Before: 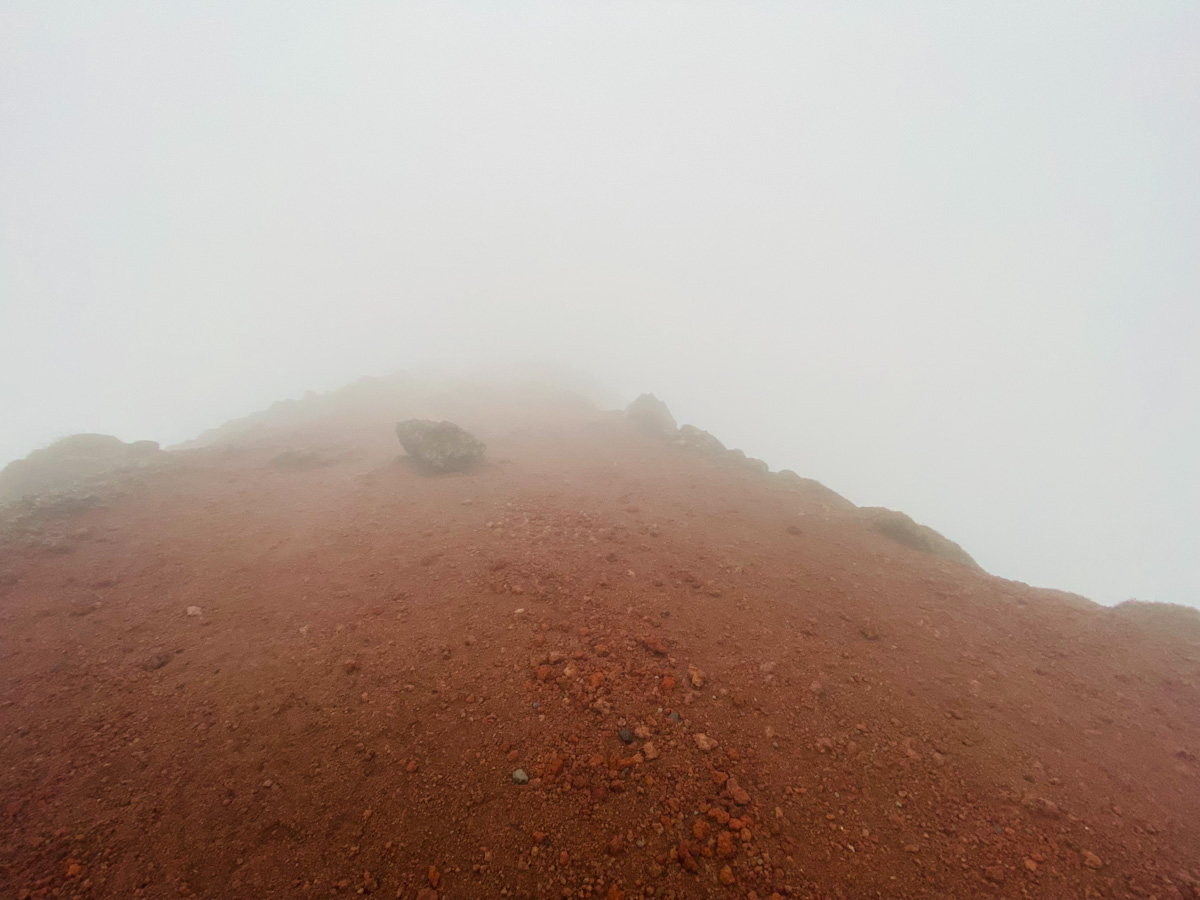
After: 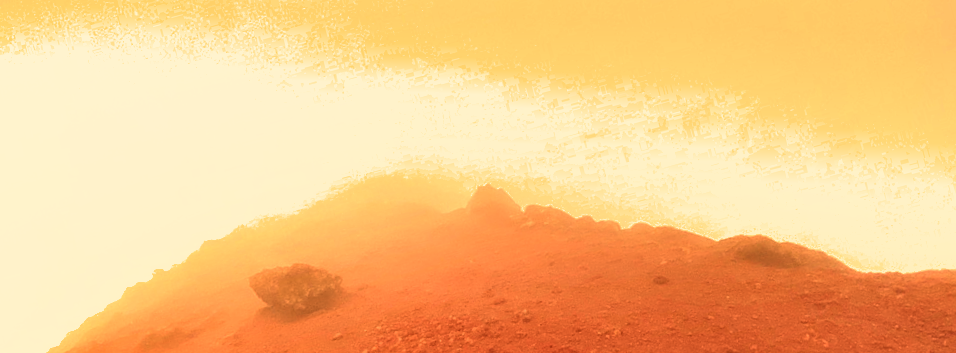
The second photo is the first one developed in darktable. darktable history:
crop and rotate: left 9.345%, top 7.22%, right 4.982%, bottom 32.331%
exposure: exposure 0.6 EV, compensate highlight preservation false
shadows and highlights: shadows 40, highlights -54, highlights color adjustment 46%, low approximation 0.01, soften with gaussian
graduated density: rotation 5.63°, offset 76.9
rotate and perspective: rotation -14.8°, crop left 0.1, crop right 0.903, crop top 0.25, crop bottom 0.748
white balance: red 1.467, blue 0.684
sharpen: amount 0.2
